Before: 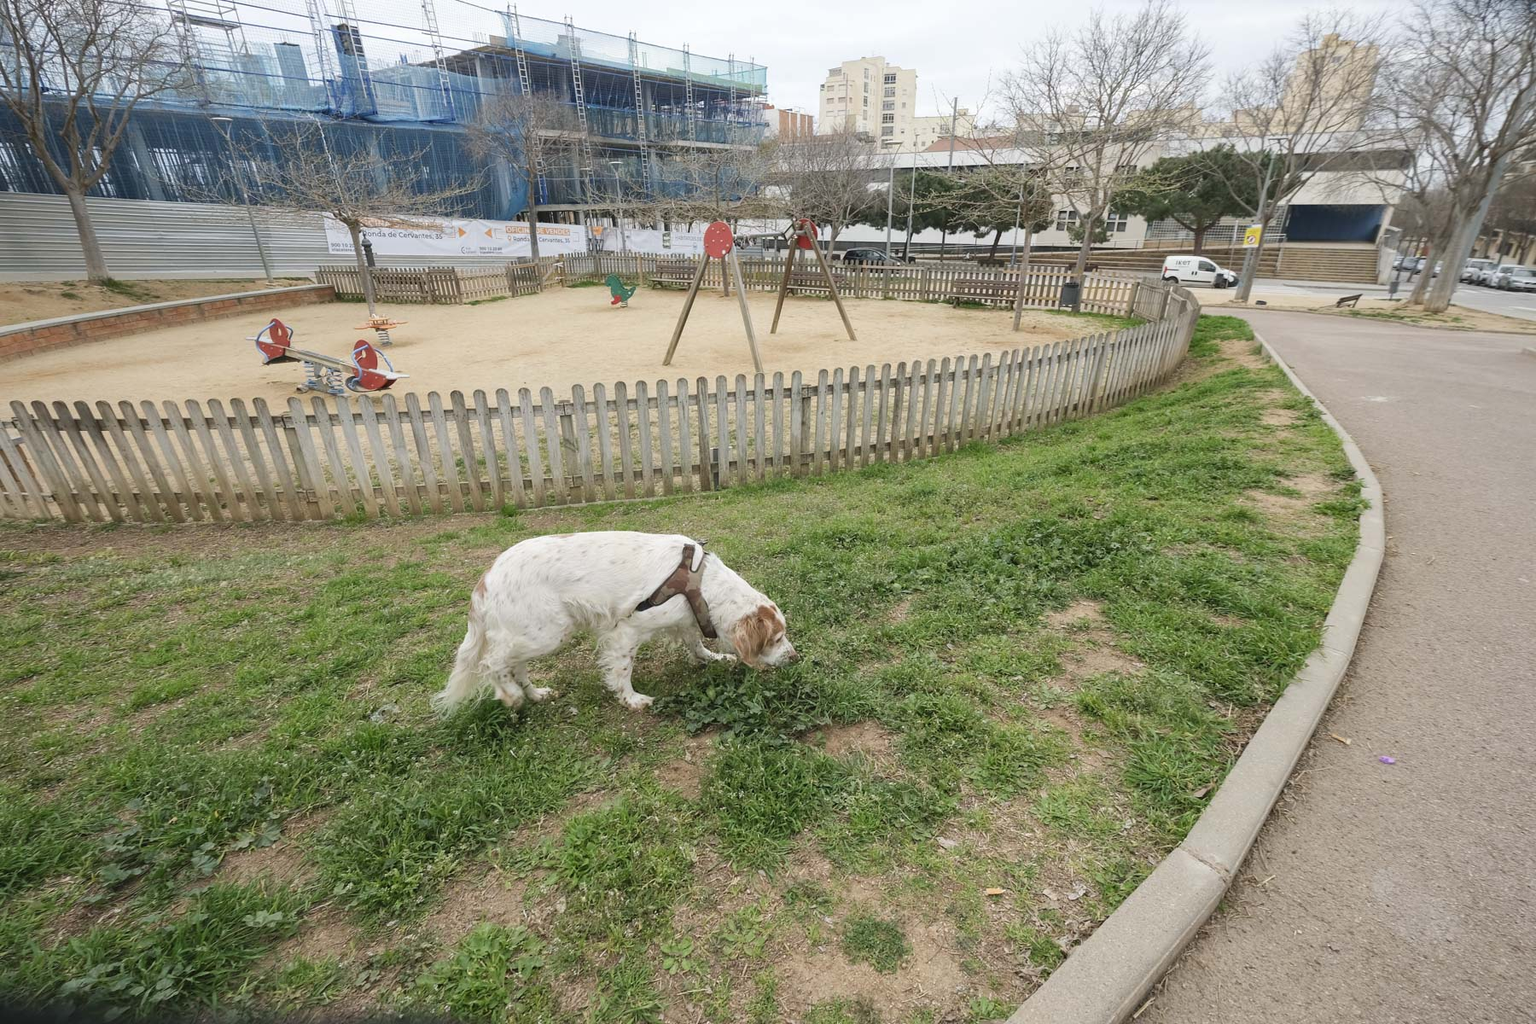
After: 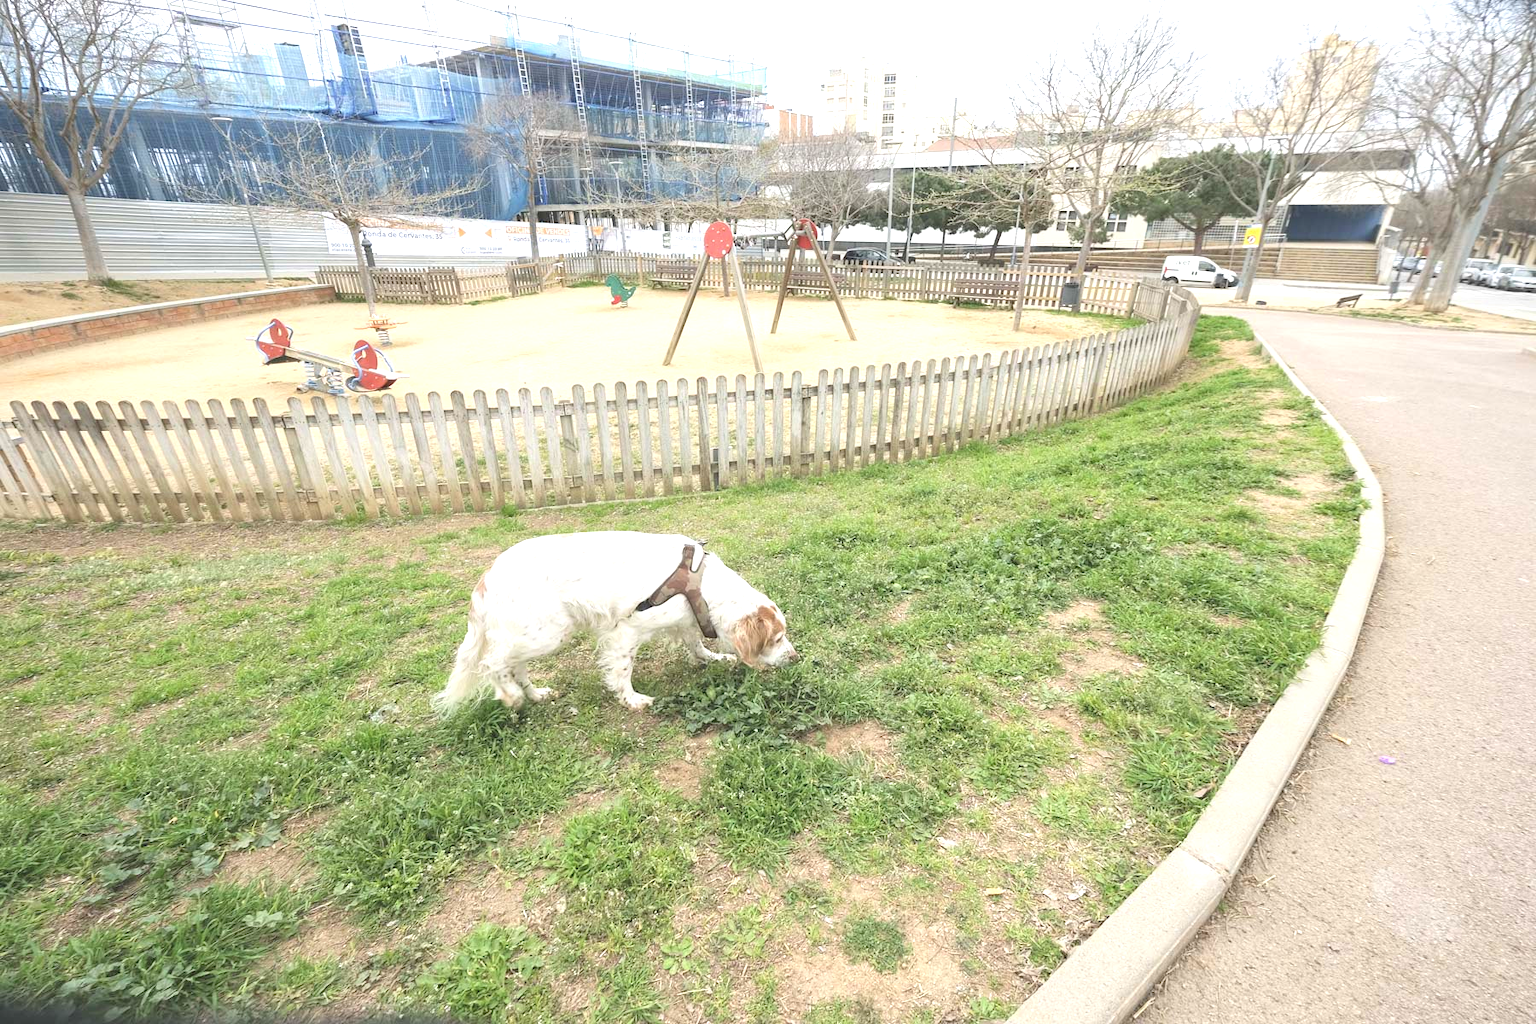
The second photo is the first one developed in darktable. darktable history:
exposure: black level correction 0, exposure 1 EV, compensate exposure bias true, compensate highlight preservation false
contrast brightness saturation: brightness 0.13
